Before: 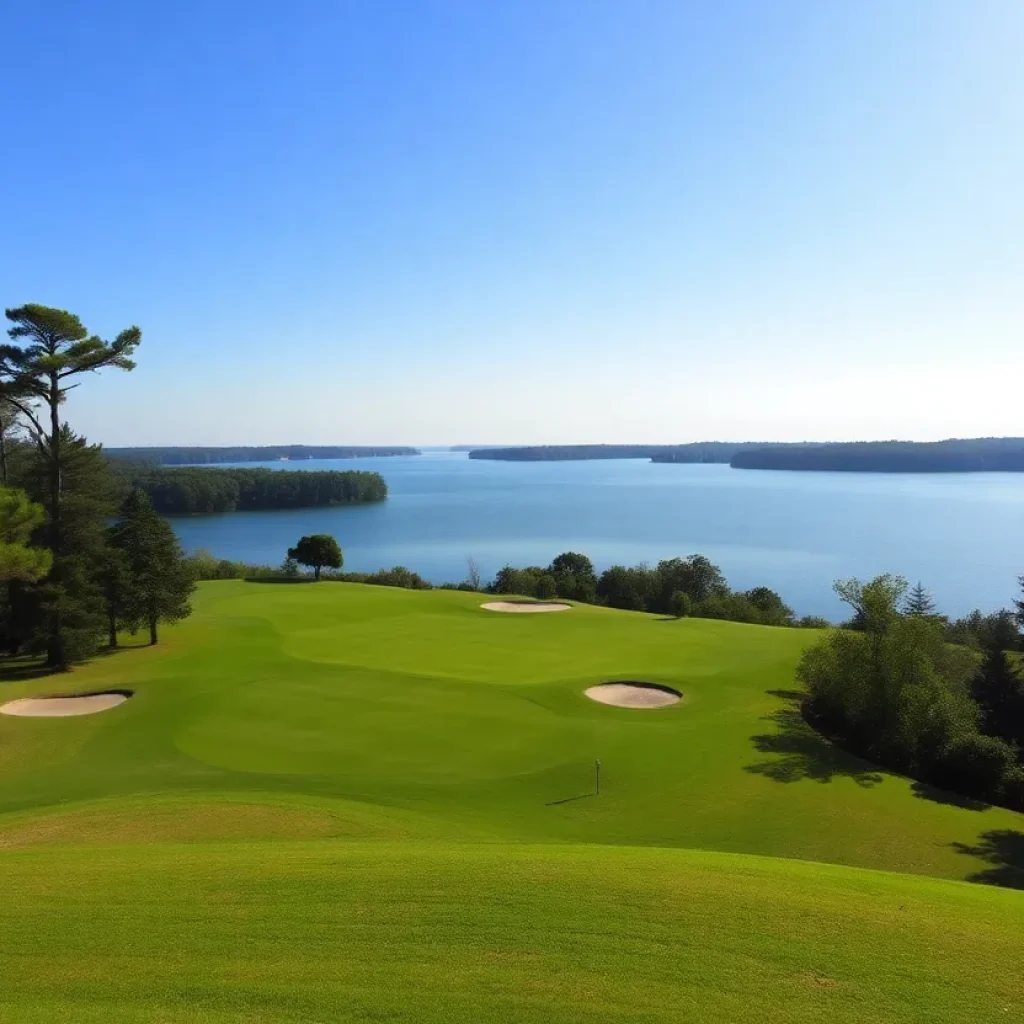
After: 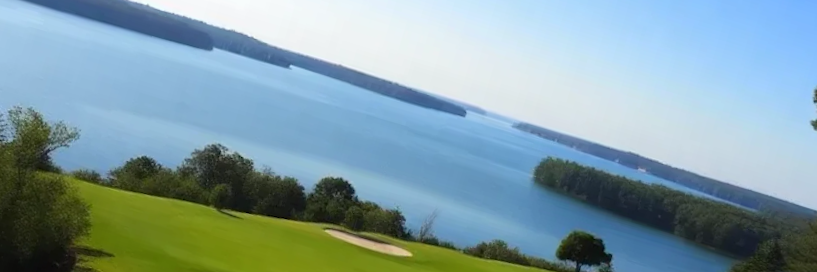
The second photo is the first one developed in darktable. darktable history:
rotate and perspective: rotation -0.45°, automatic cropping original format, crop left 0.008, crop right 0.992, crop top 0.012, crop bottom 0.988
crop and rotate: angle 16.12°, top 30.835%, bottom 35.653%
